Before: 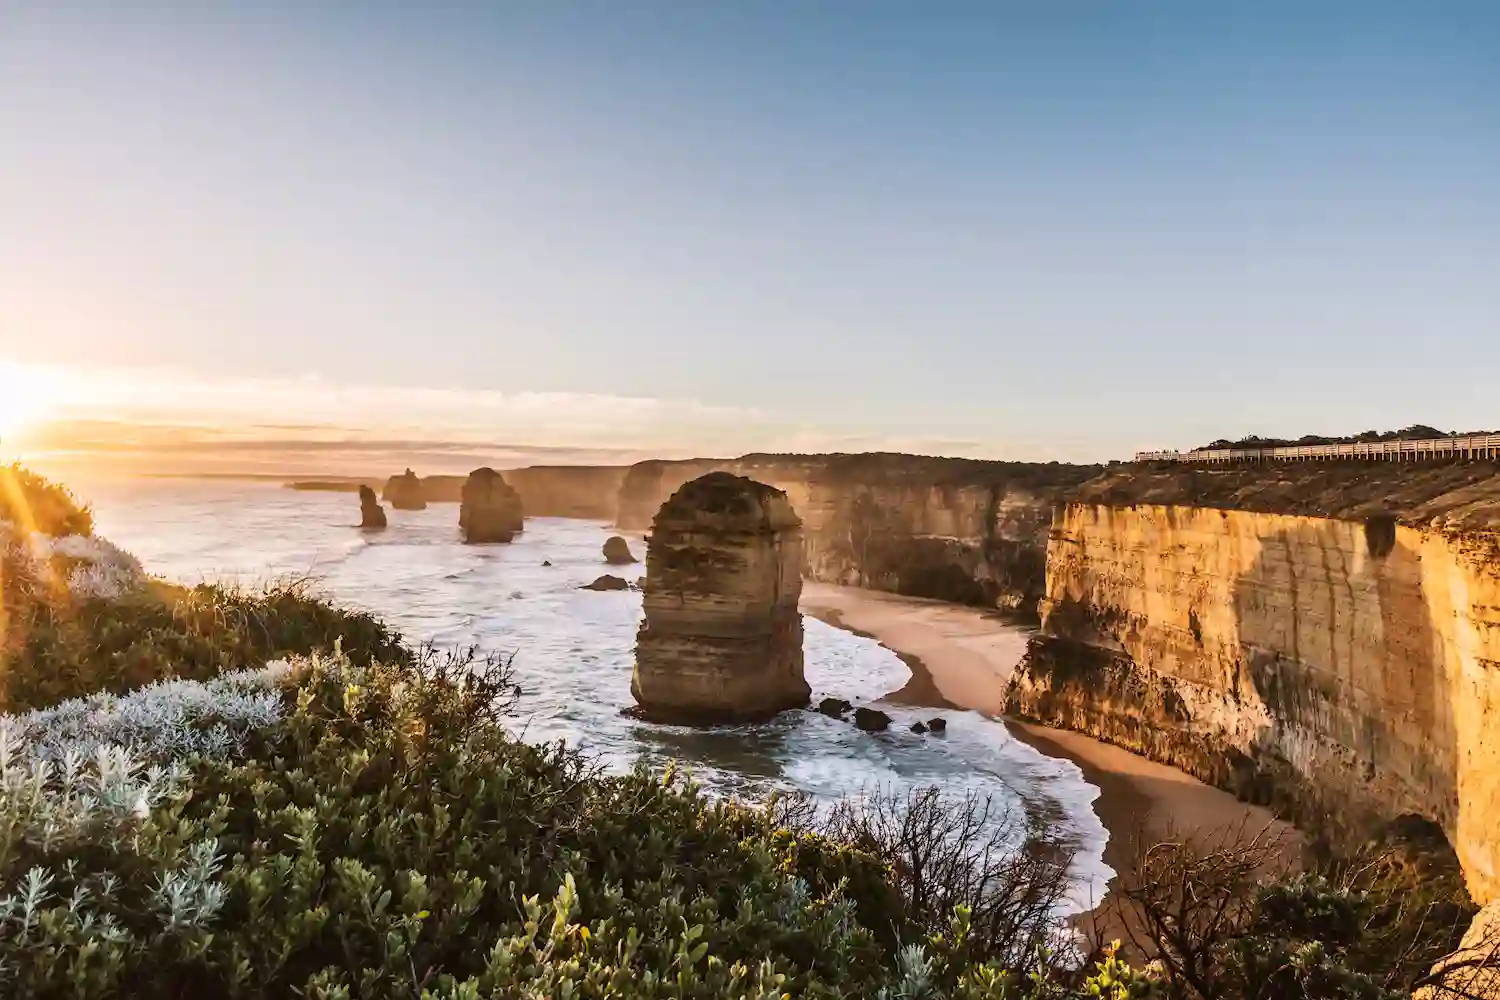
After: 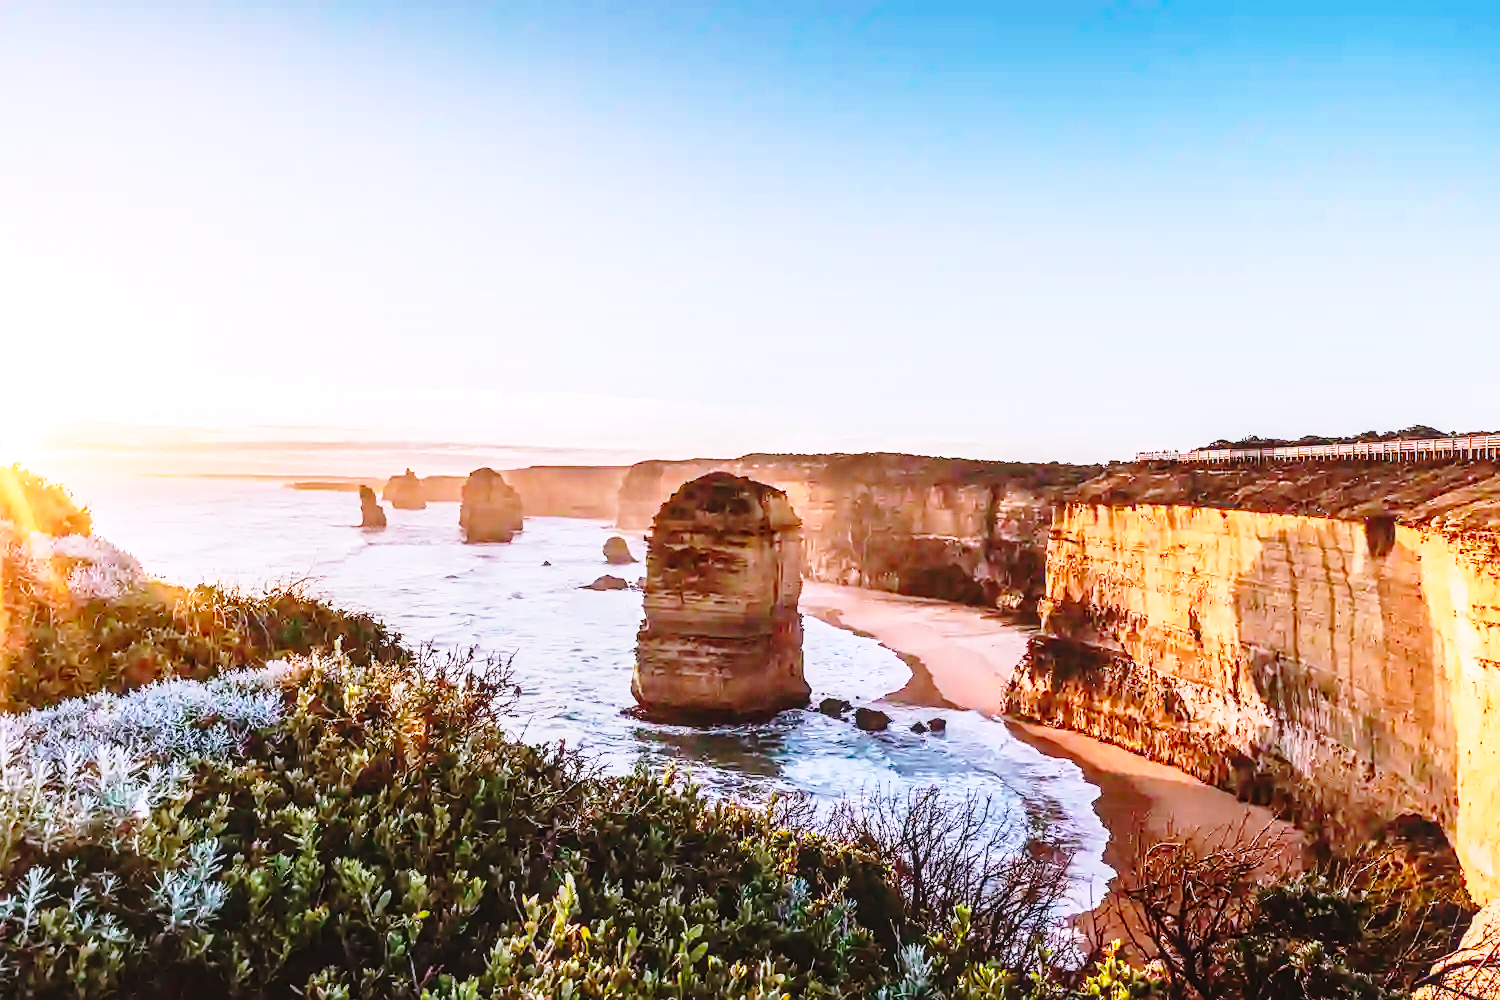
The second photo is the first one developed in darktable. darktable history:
color calibration: output R [1.003, 0.027, -0.041, 0], output G [-0.018, 1.043, -0.038, 0], output B [0.071, -0.086, 1.017, 0], illuminant as shot in camera, x 0.377, y 0.393, temperature 4207.54 K
contrast equalizer: y [[0.439, 0.44, 0.442, 0.457, 0.493, 0.498], [0.5 ×6], [0.5 ×6], [0 ×6], [0 ×6]]
base curve: curves: ch0 [(0, 0) (0.028, 0.03) (0.105, 0.232) (0.387, 0.748) (0.754, 0.968) (1, 1)], preserve colors none
local contrast: on, module defaults
sharpen: amount 0.21
